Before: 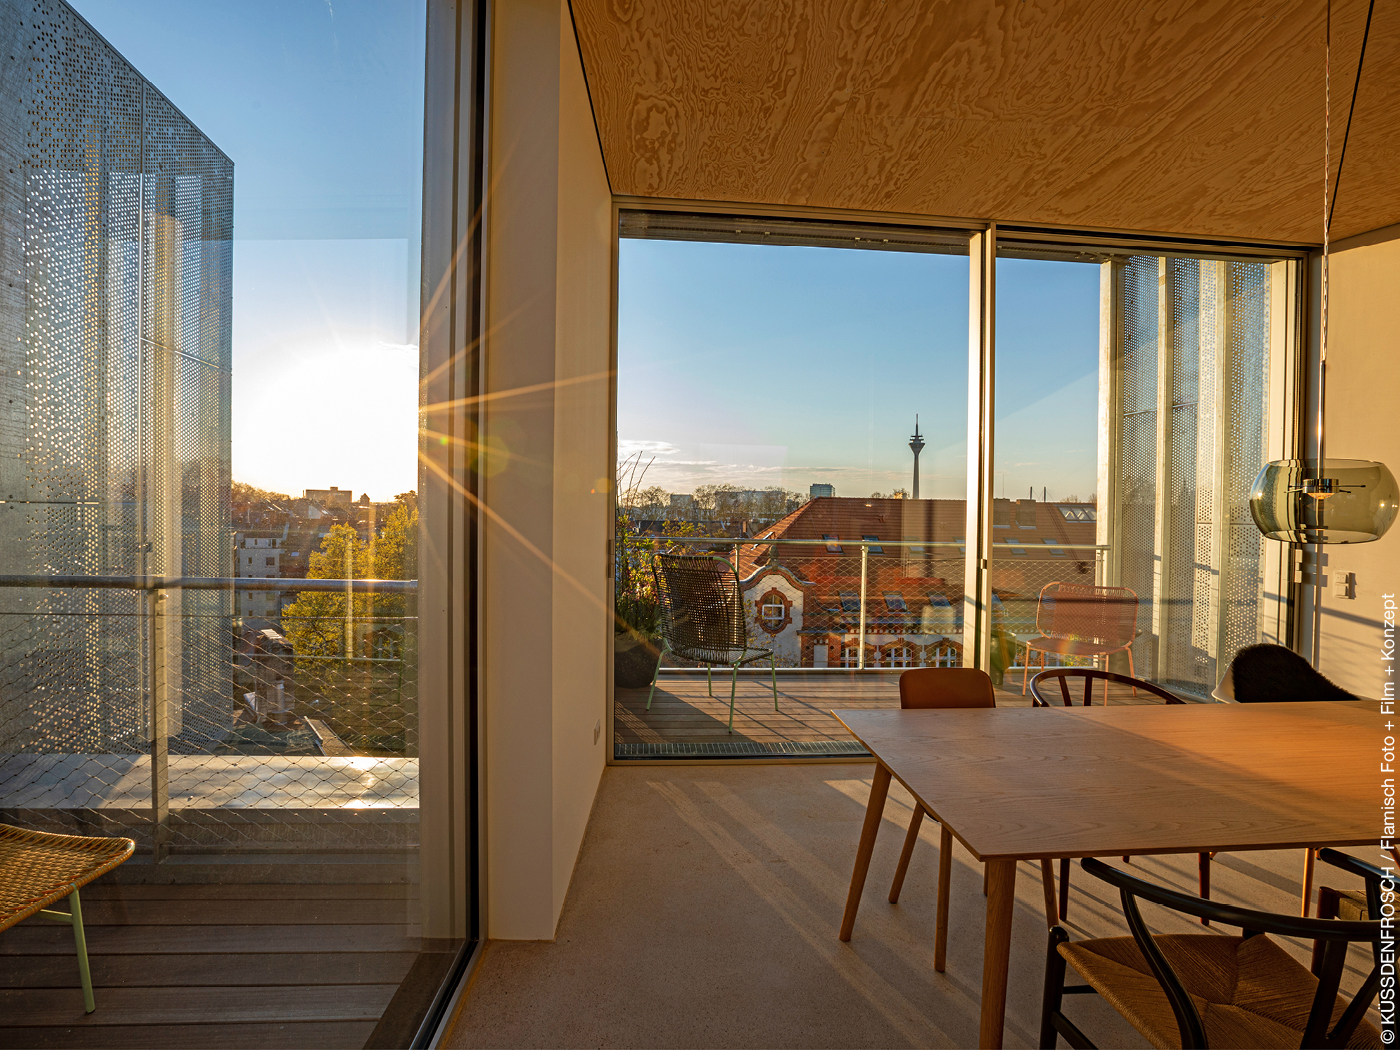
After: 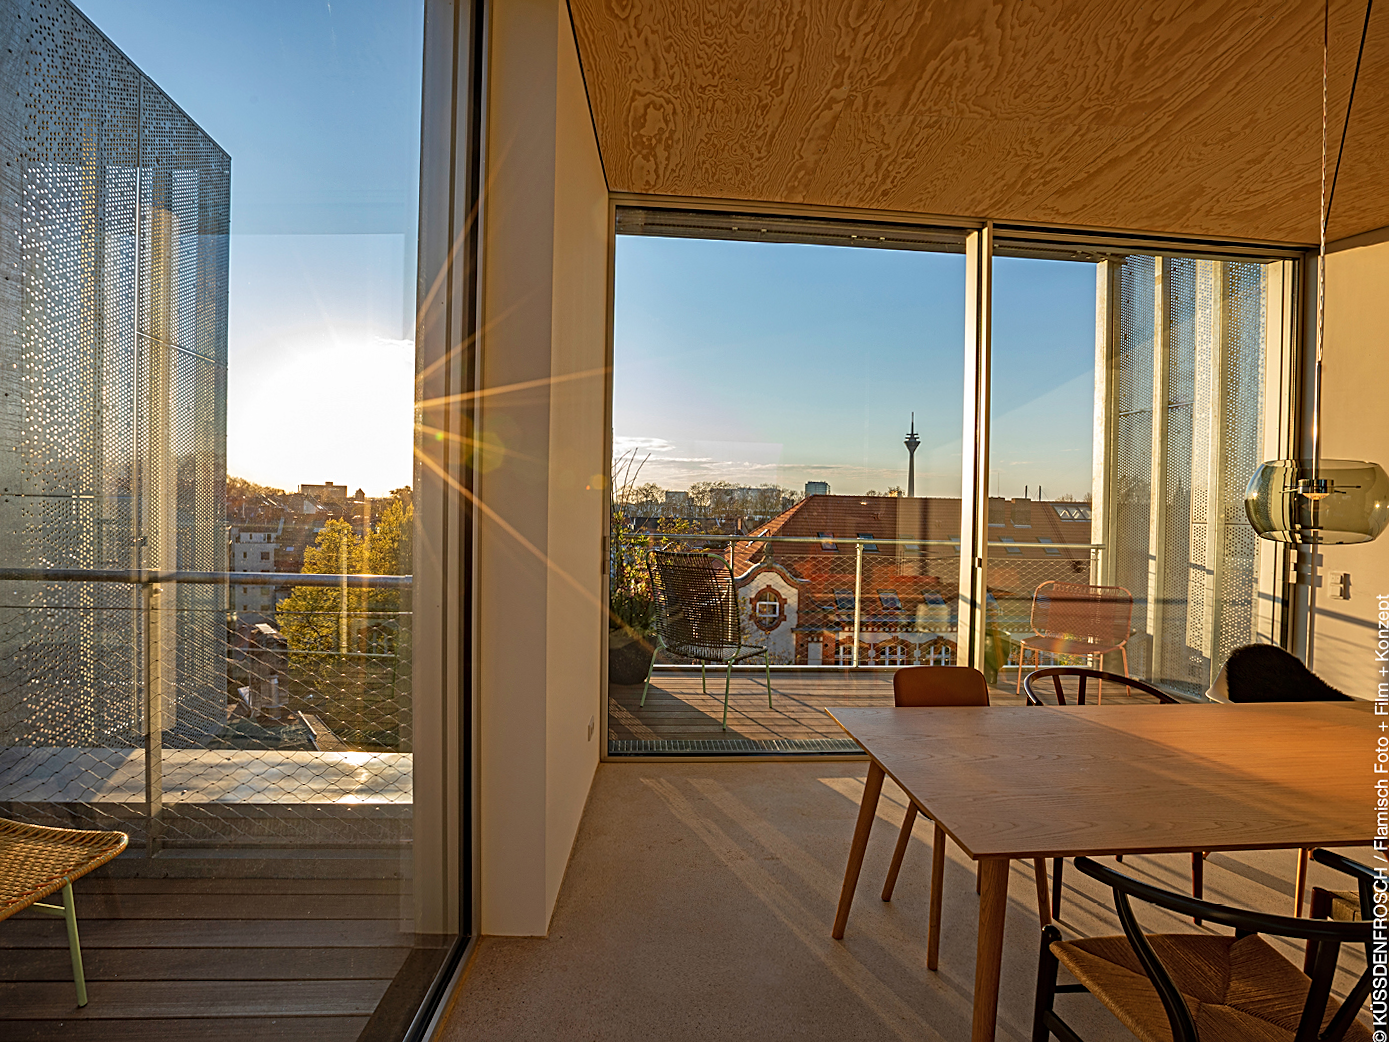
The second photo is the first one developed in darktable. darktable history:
shadows and highlights: shadows 25.67, highlights -48.04, soften with gaussian
crop and rotate: angle -0.317°
sharpen: on, module defaults
